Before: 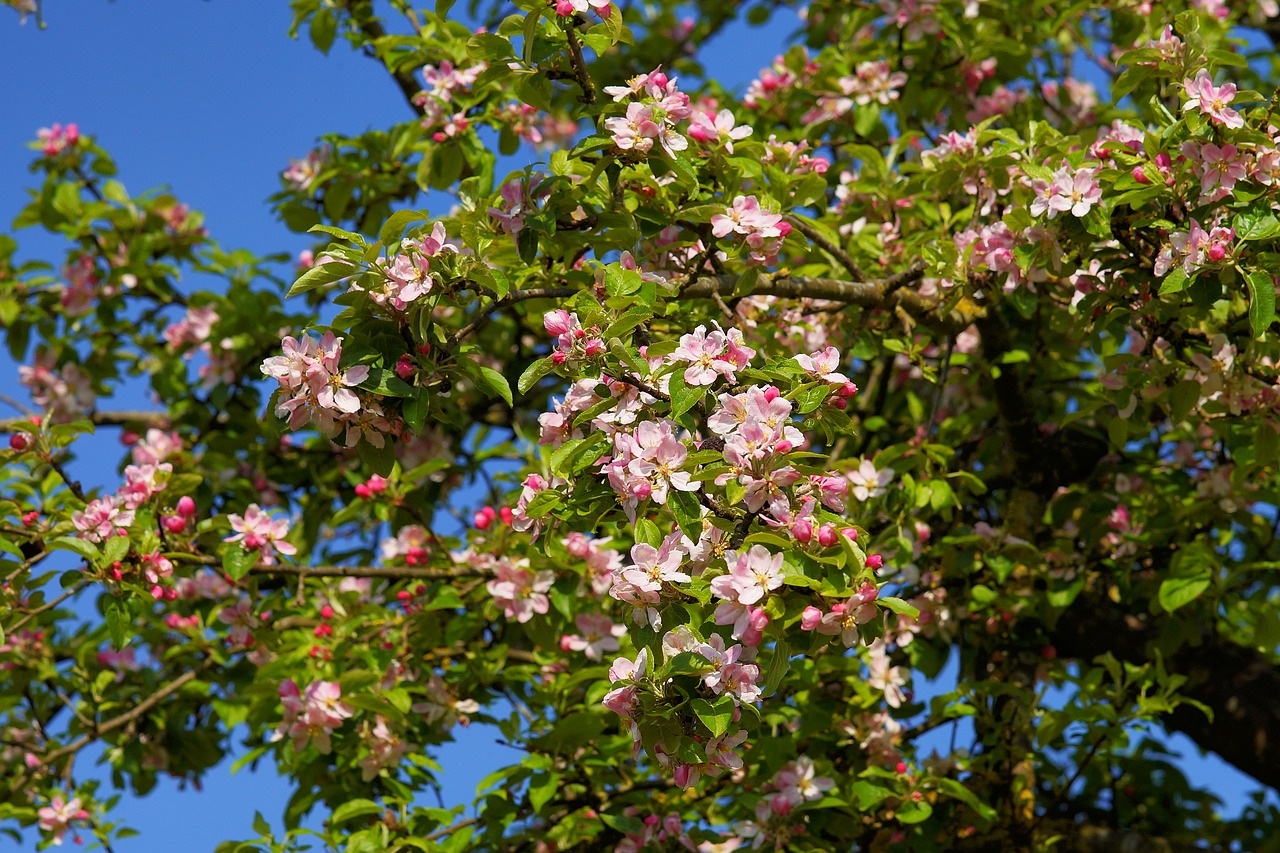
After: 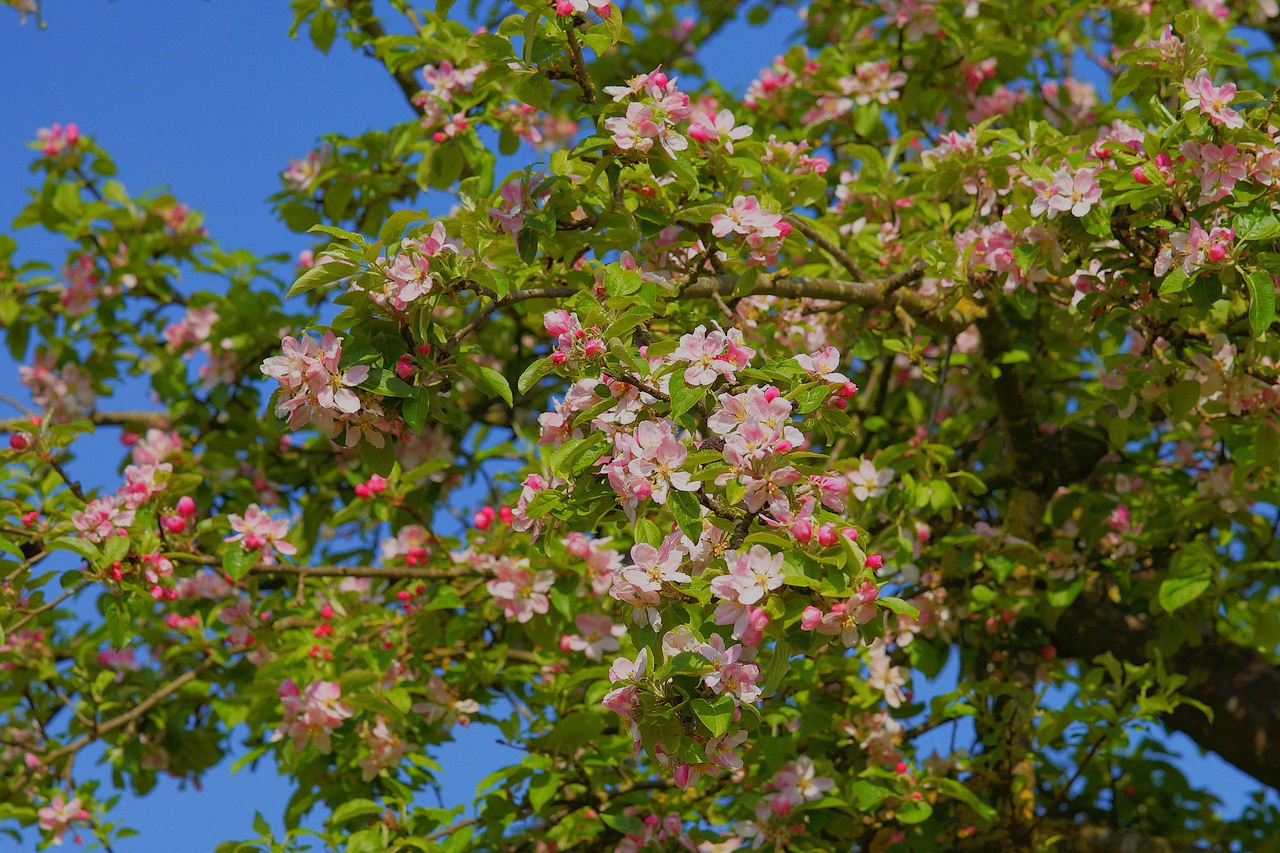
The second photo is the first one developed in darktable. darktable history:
grain: coarseness 14.57 ISO, strength 8.8%
color balance rgb: contrast -30%
